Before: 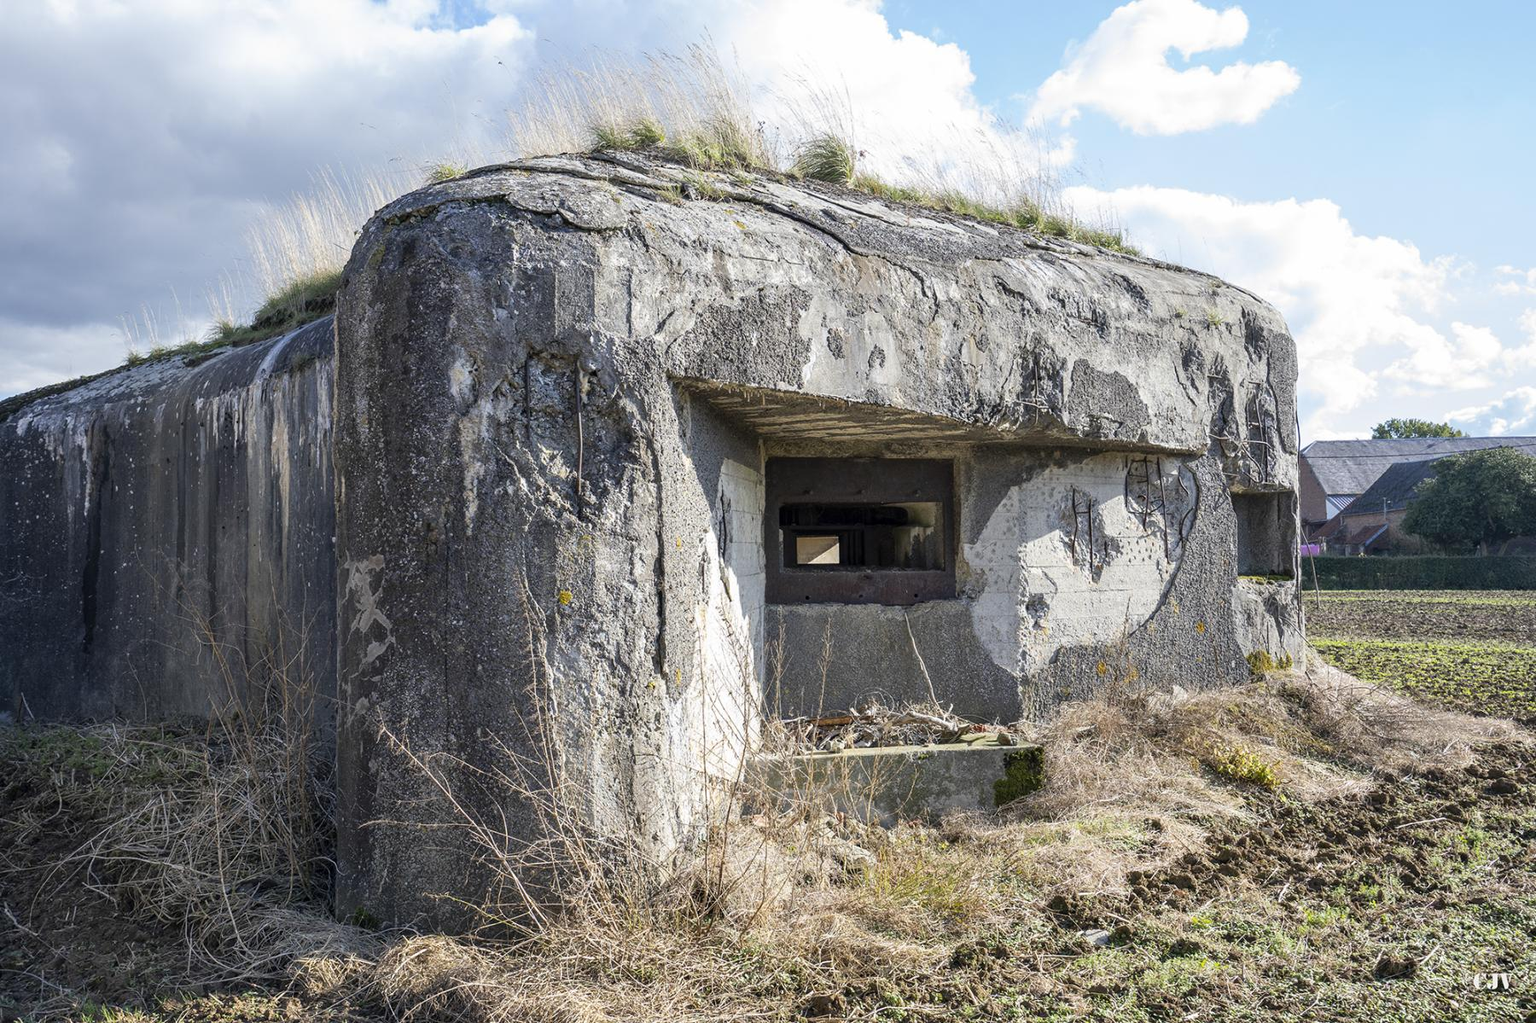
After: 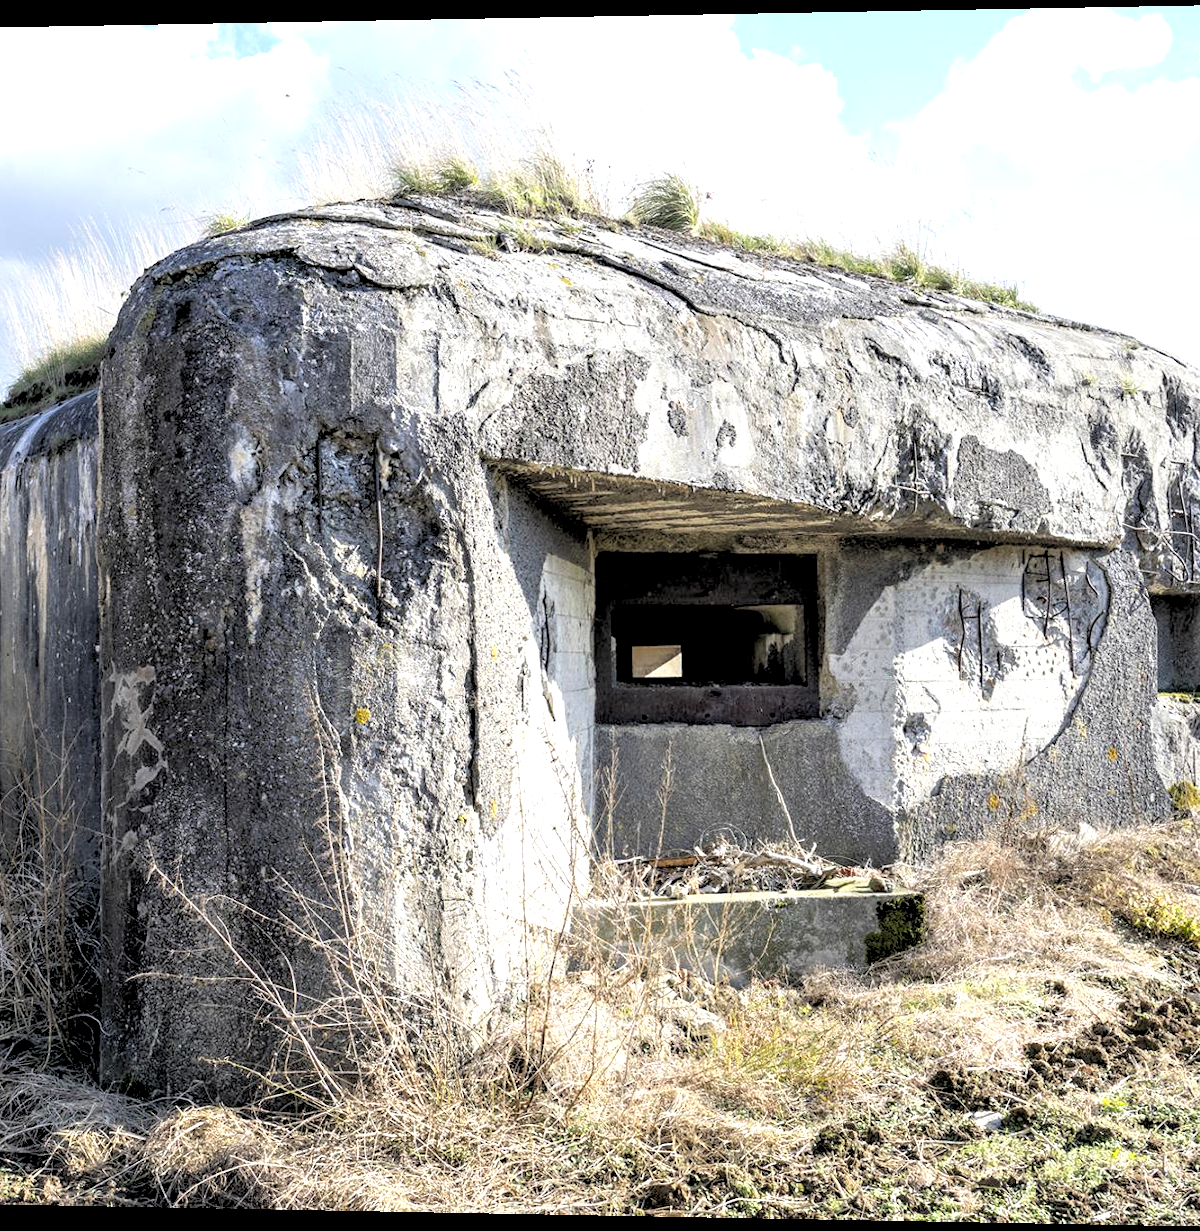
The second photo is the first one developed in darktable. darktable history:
crop and rotate: left 15.446%, right 17.836%
rotate and perspective: lens shift (horizontal) -0.055, automatic cropping off
exposure: black level correction 0, exposure 0.6 EV, compensate highlight preservation false
rgb levels: levels [[0.029, 0.461, 0.922], [0, 0.5, 1], [0, 0.5, 1]]
